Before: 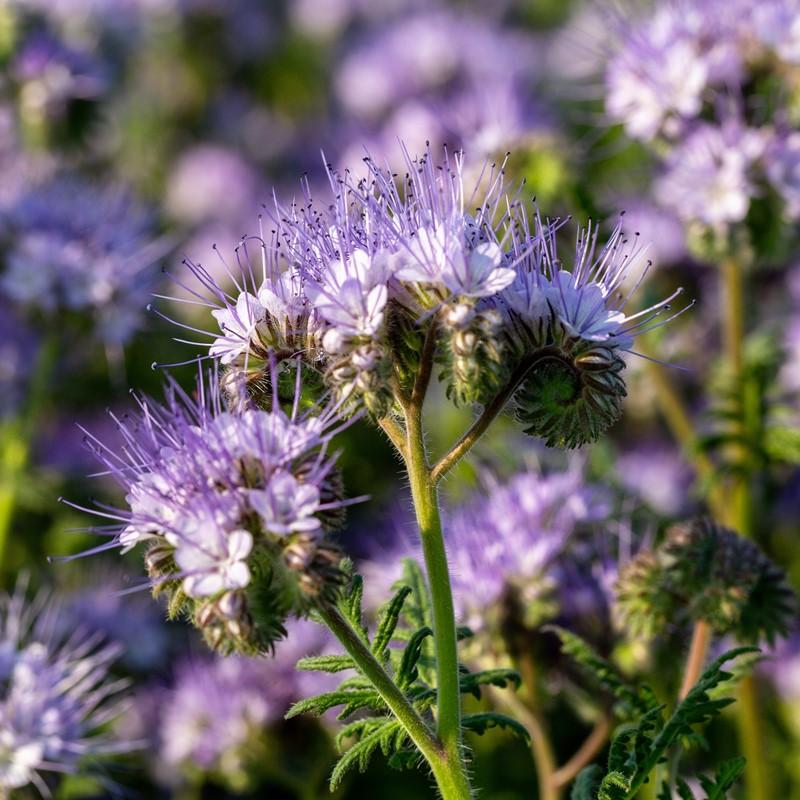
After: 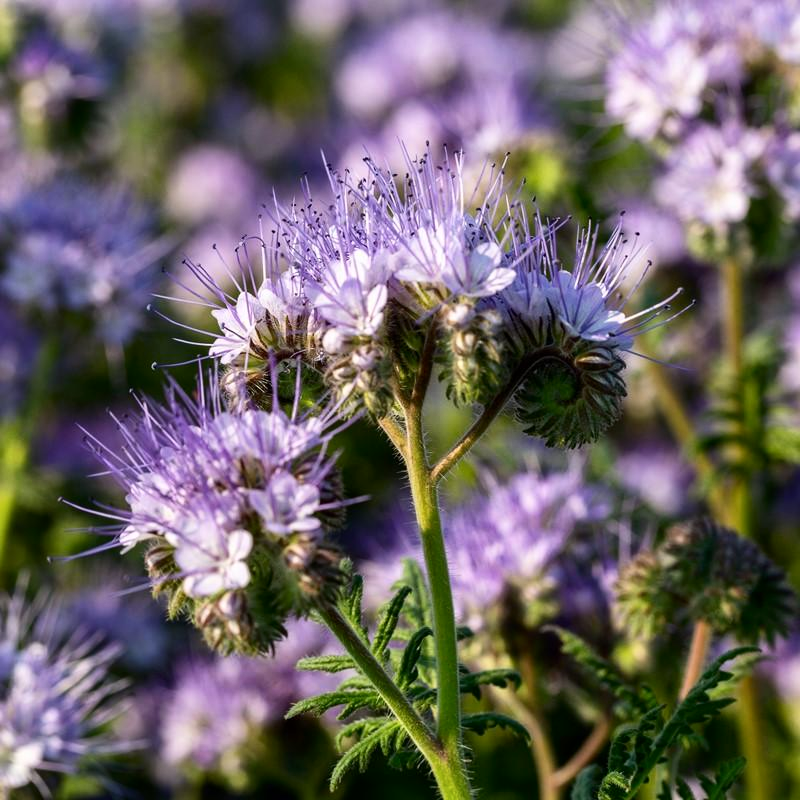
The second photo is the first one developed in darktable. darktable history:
contrast brightness saturation: contrast 0.137
